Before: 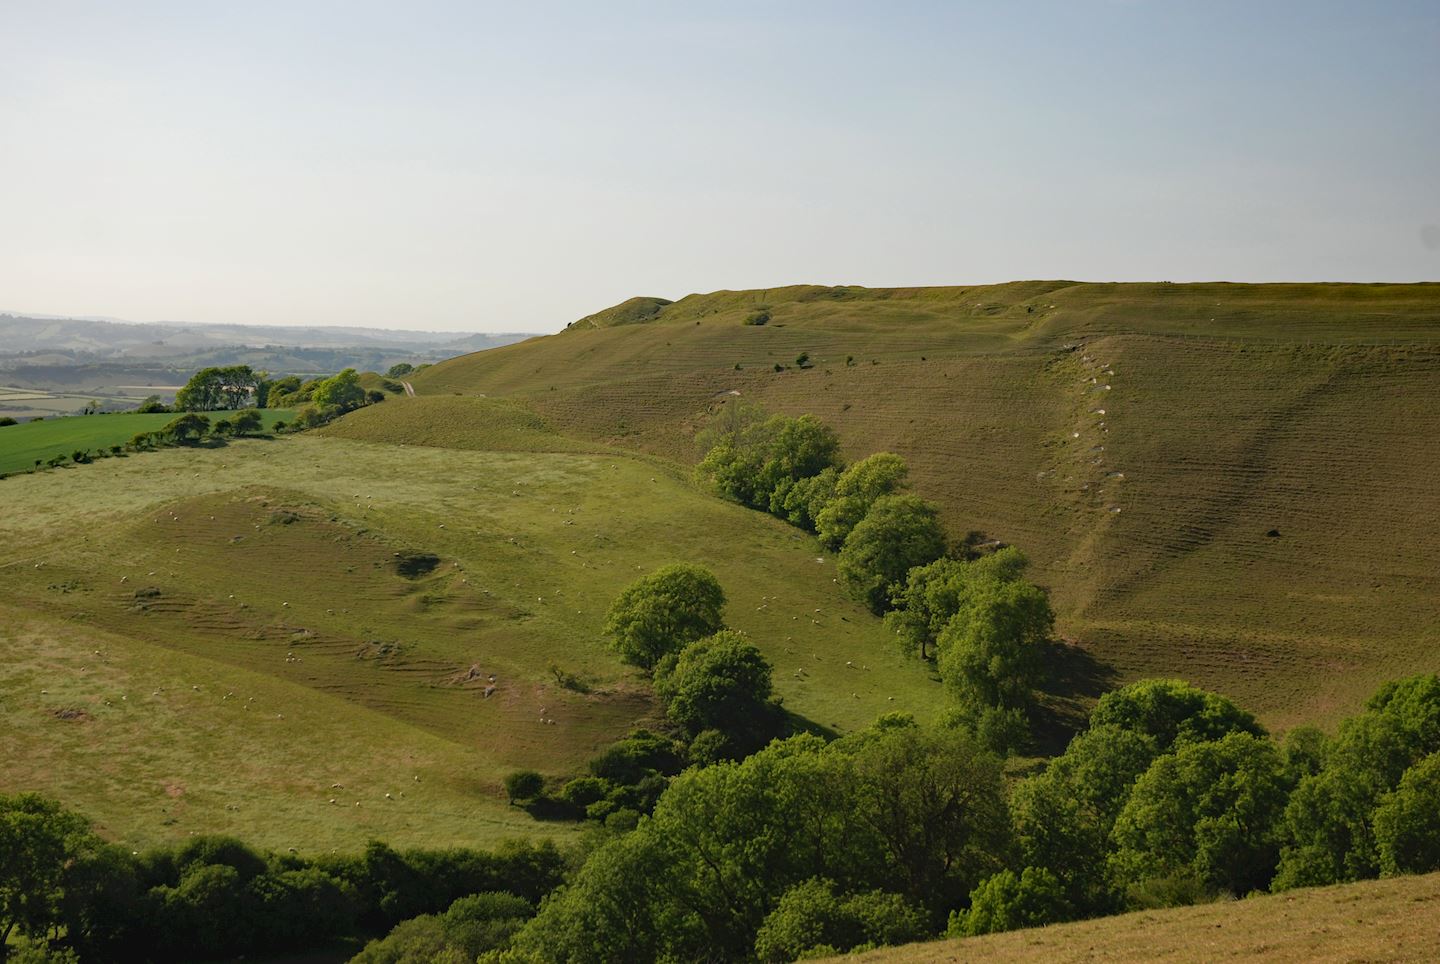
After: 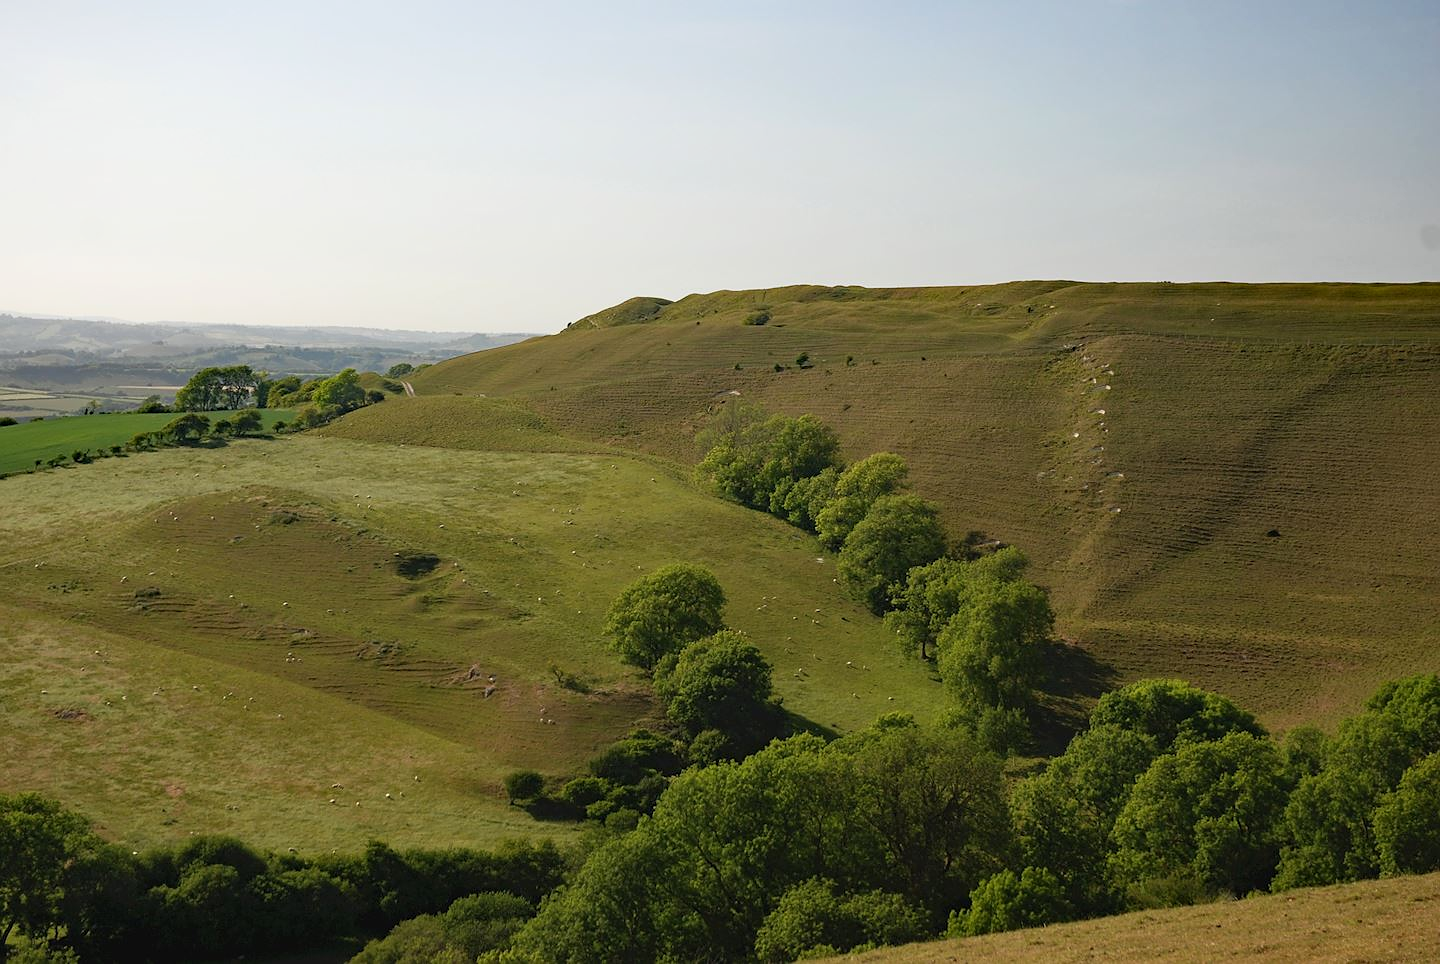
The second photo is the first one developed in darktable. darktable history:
shadows and highlights: shadows 0, highlights 40
sharpen: radius 1
